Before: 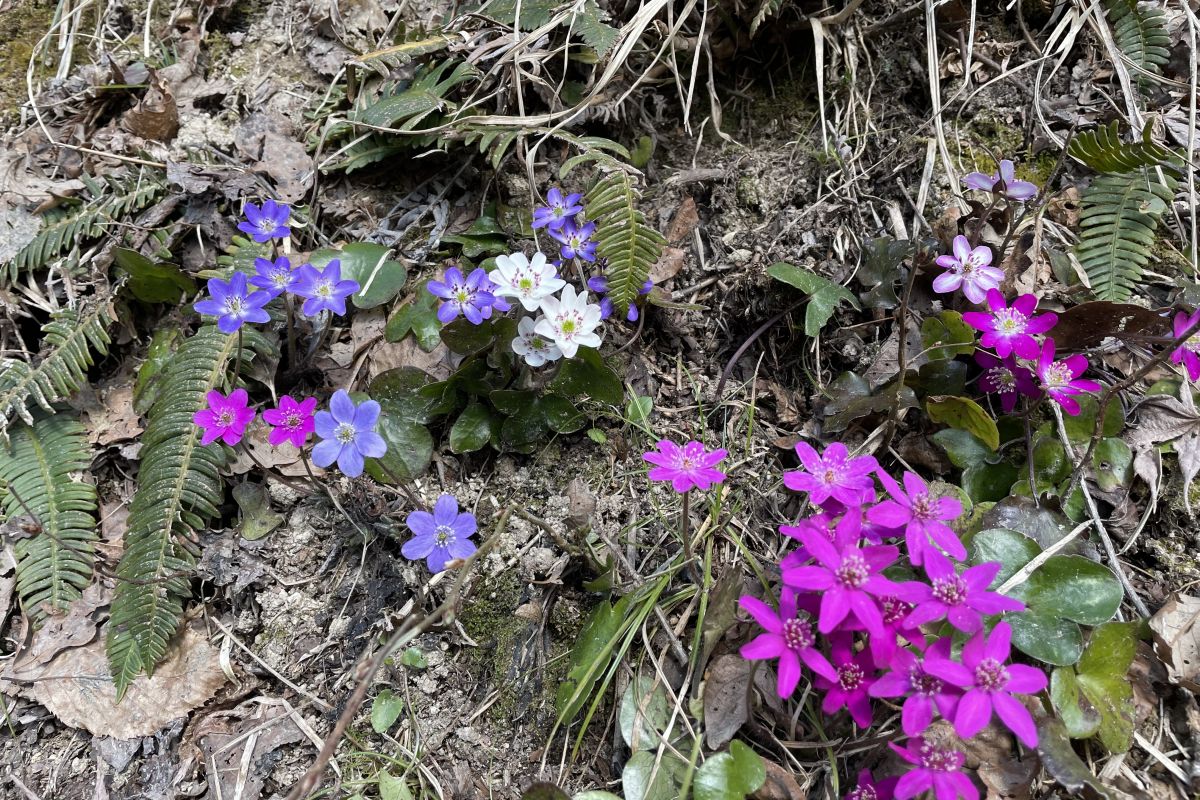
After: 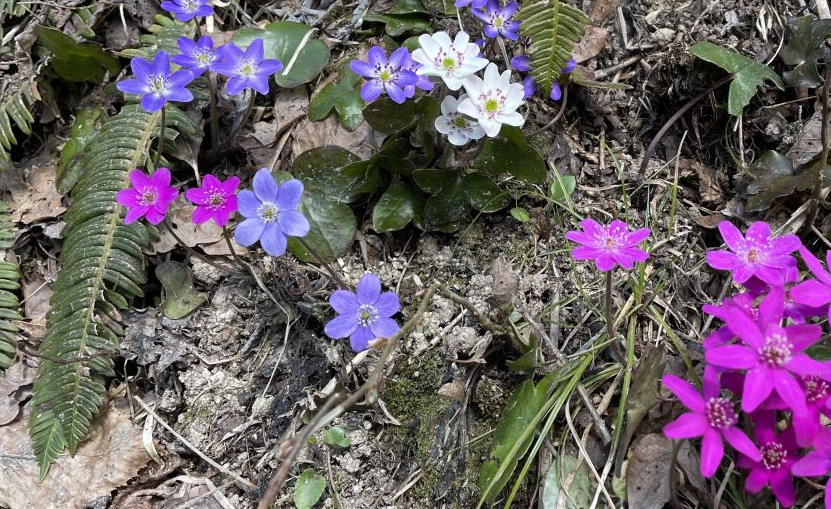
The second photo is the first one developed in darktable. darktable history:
crop: left 6.488%, top 27.668%, right 24.183%, bottom 8.656%
tone equalizer: on, module defaults
